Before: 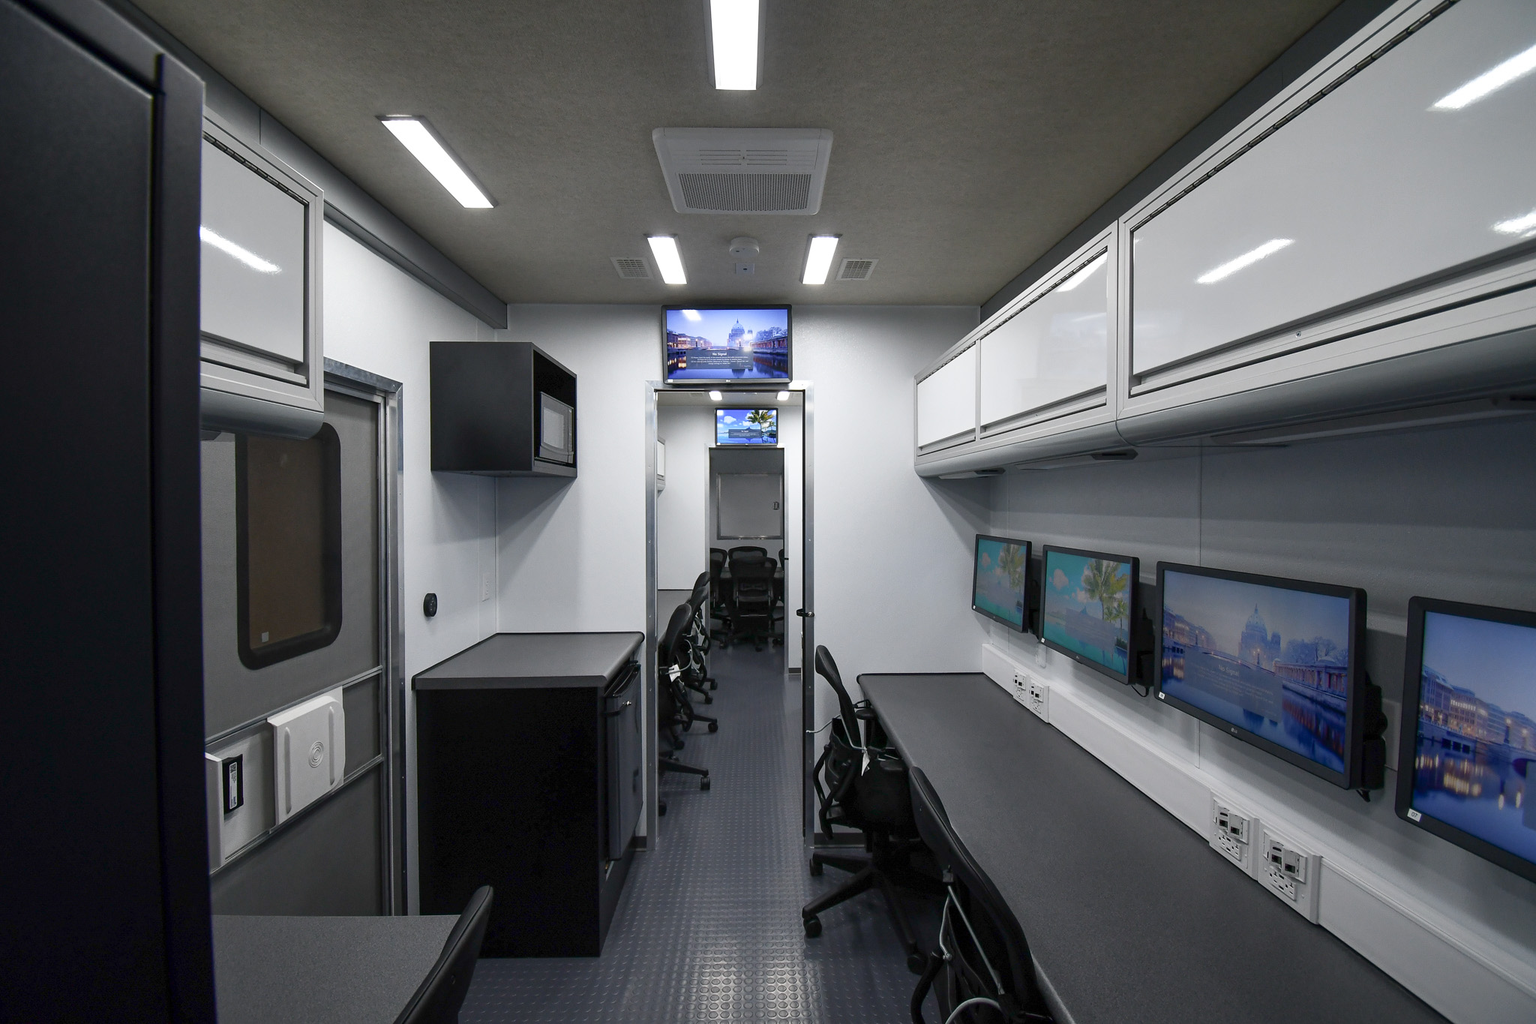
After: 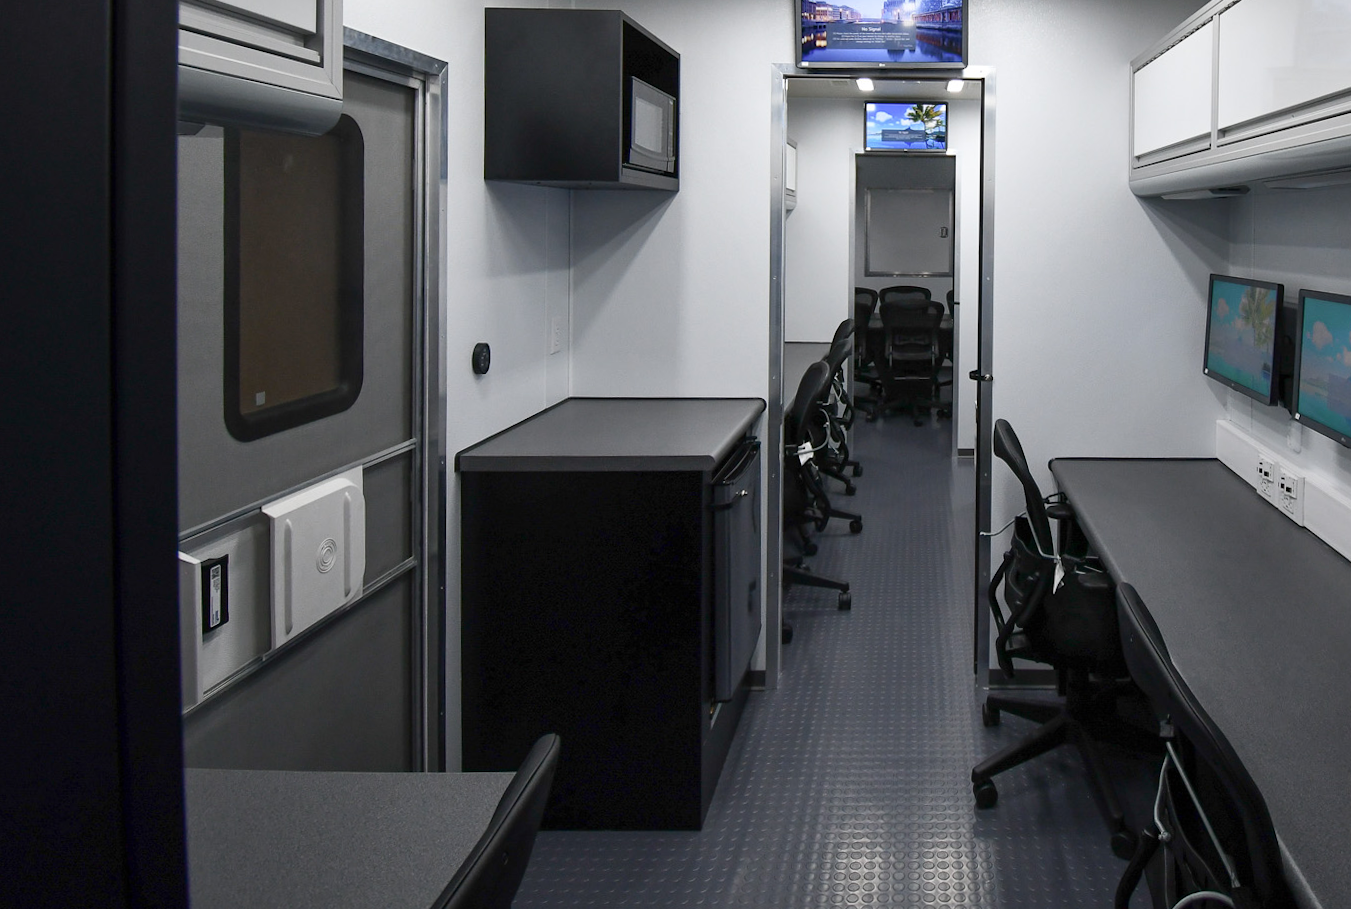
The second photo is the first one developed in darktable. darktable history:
crop and rotate: angle -0.736°, left 3.574%, top 32.064%, right 29.167%
exposure: exposure -0.001 EV, compensate highlight preservation false
